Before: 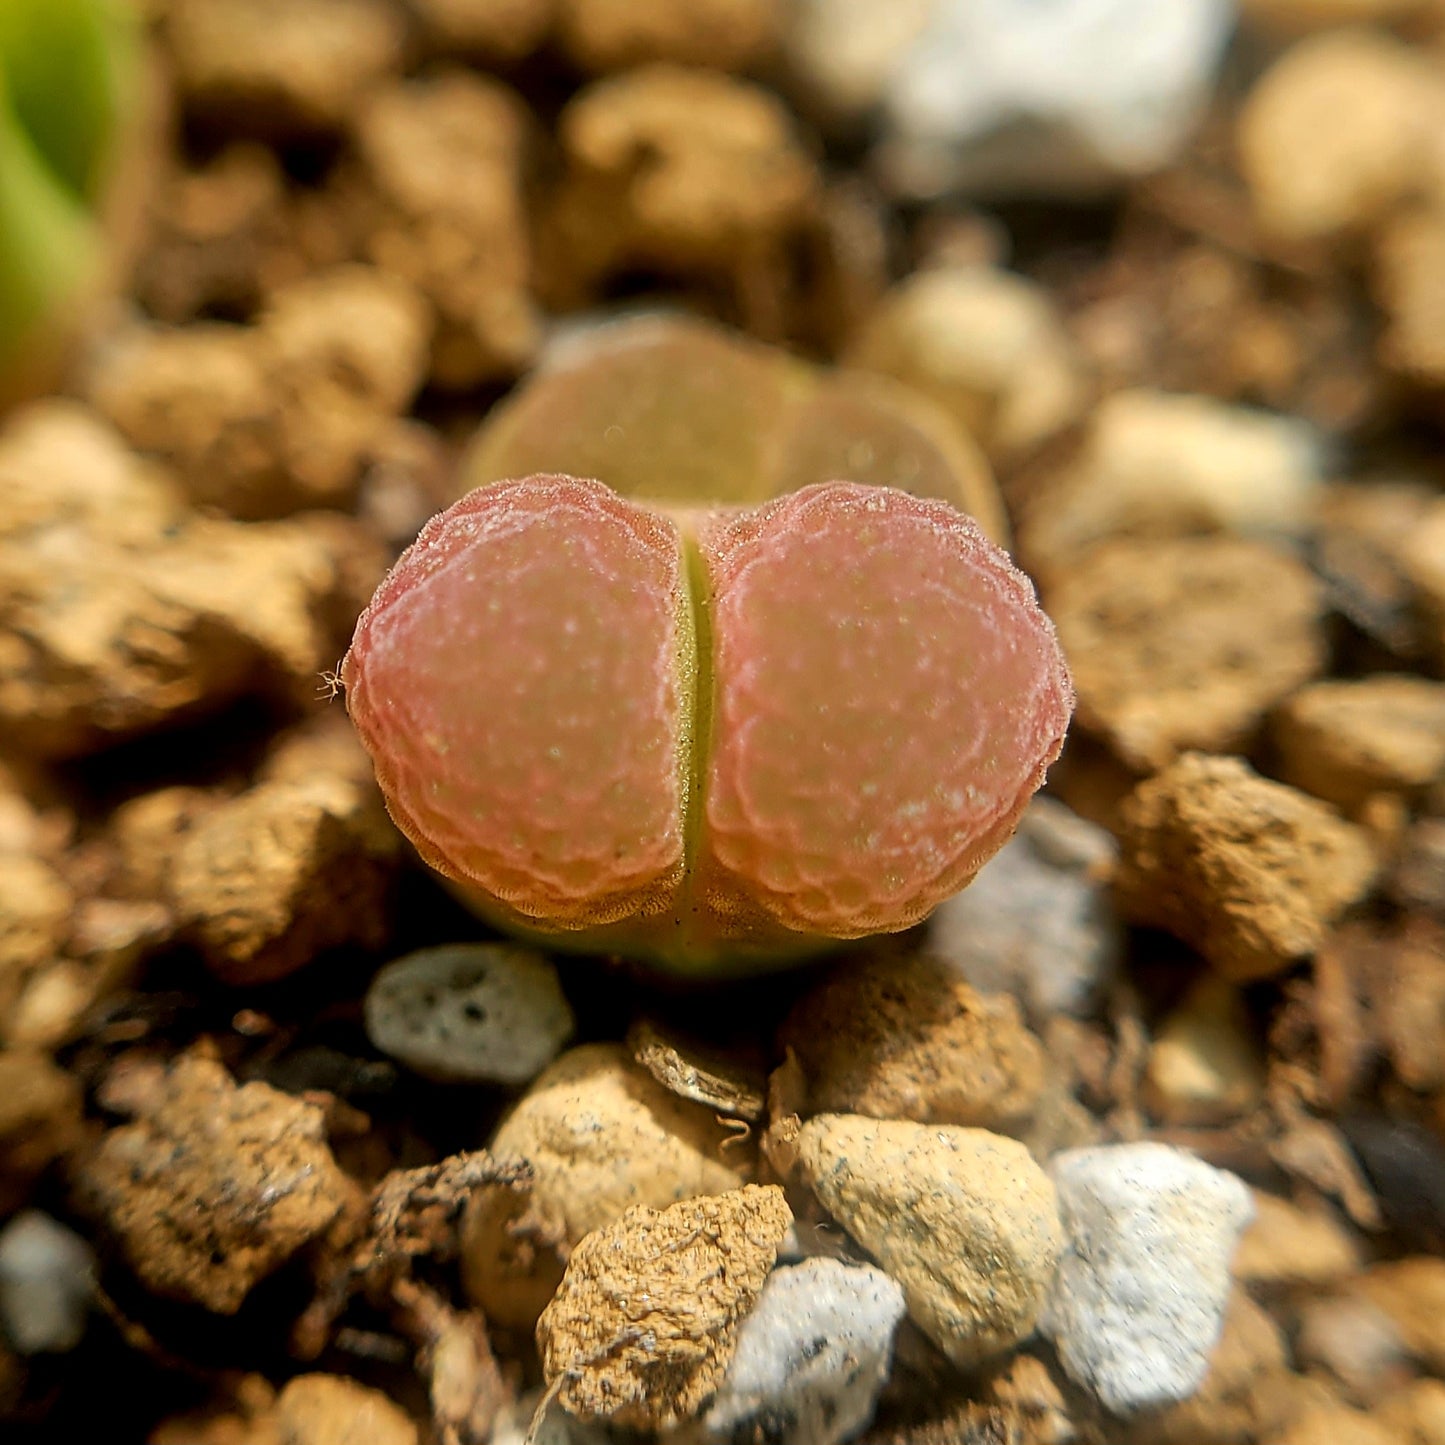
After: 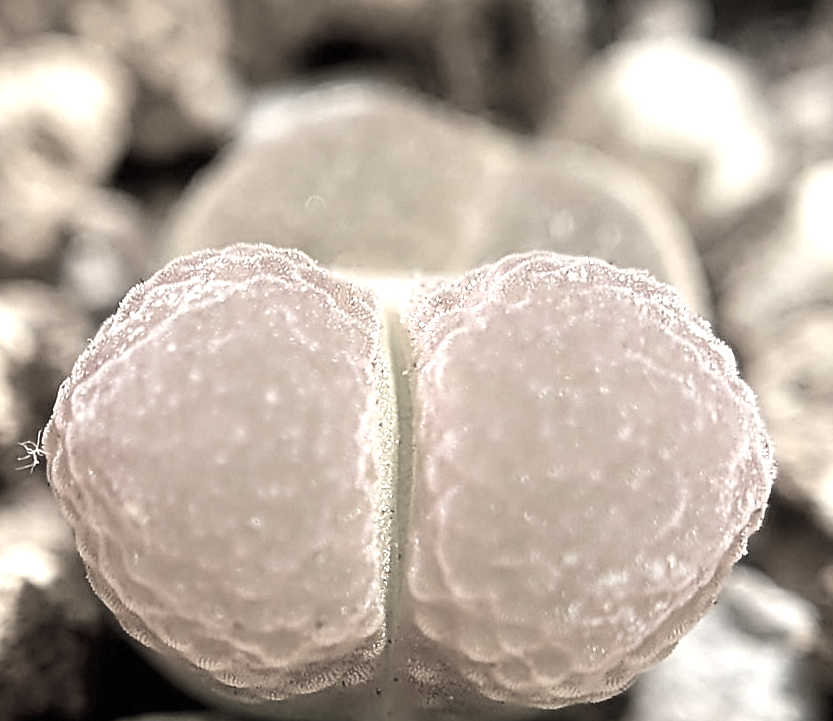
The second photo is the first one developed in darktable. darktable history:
crop: left 20.735%, top 15.936%, right 21.609%, bottom 34.137%
exposure: black level correction 0, exposure 1.199 EV, compensate highlight preservation false
color balance rgb: perceptual saturation grading › global saturation 14.889%
color correction: highlights b* -0.013, saturation 0.154
